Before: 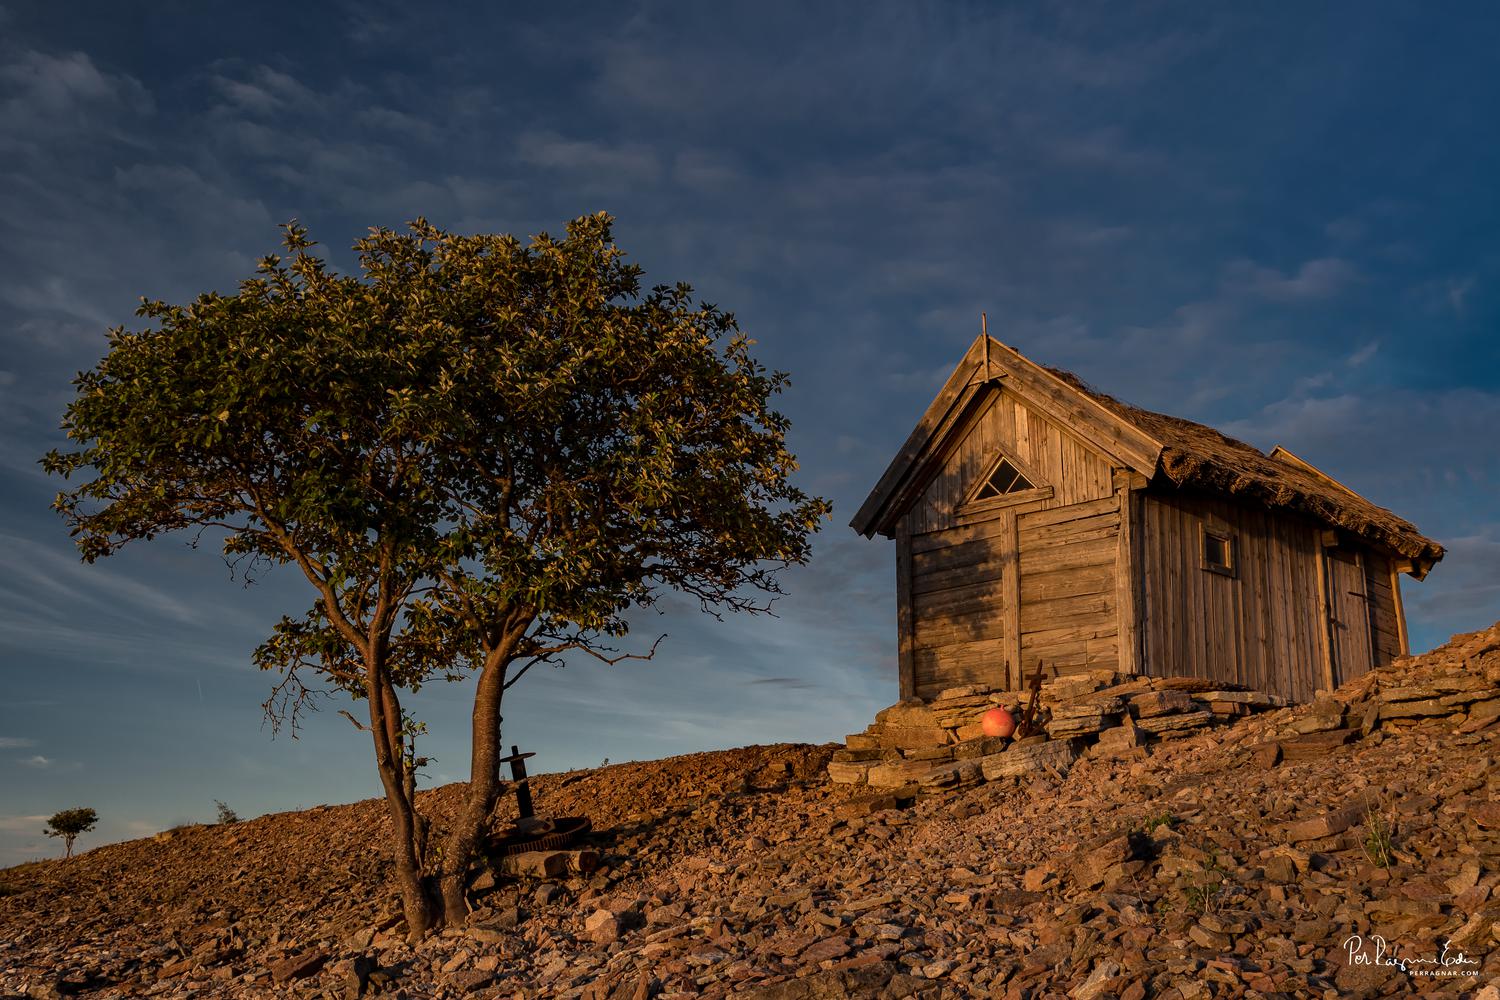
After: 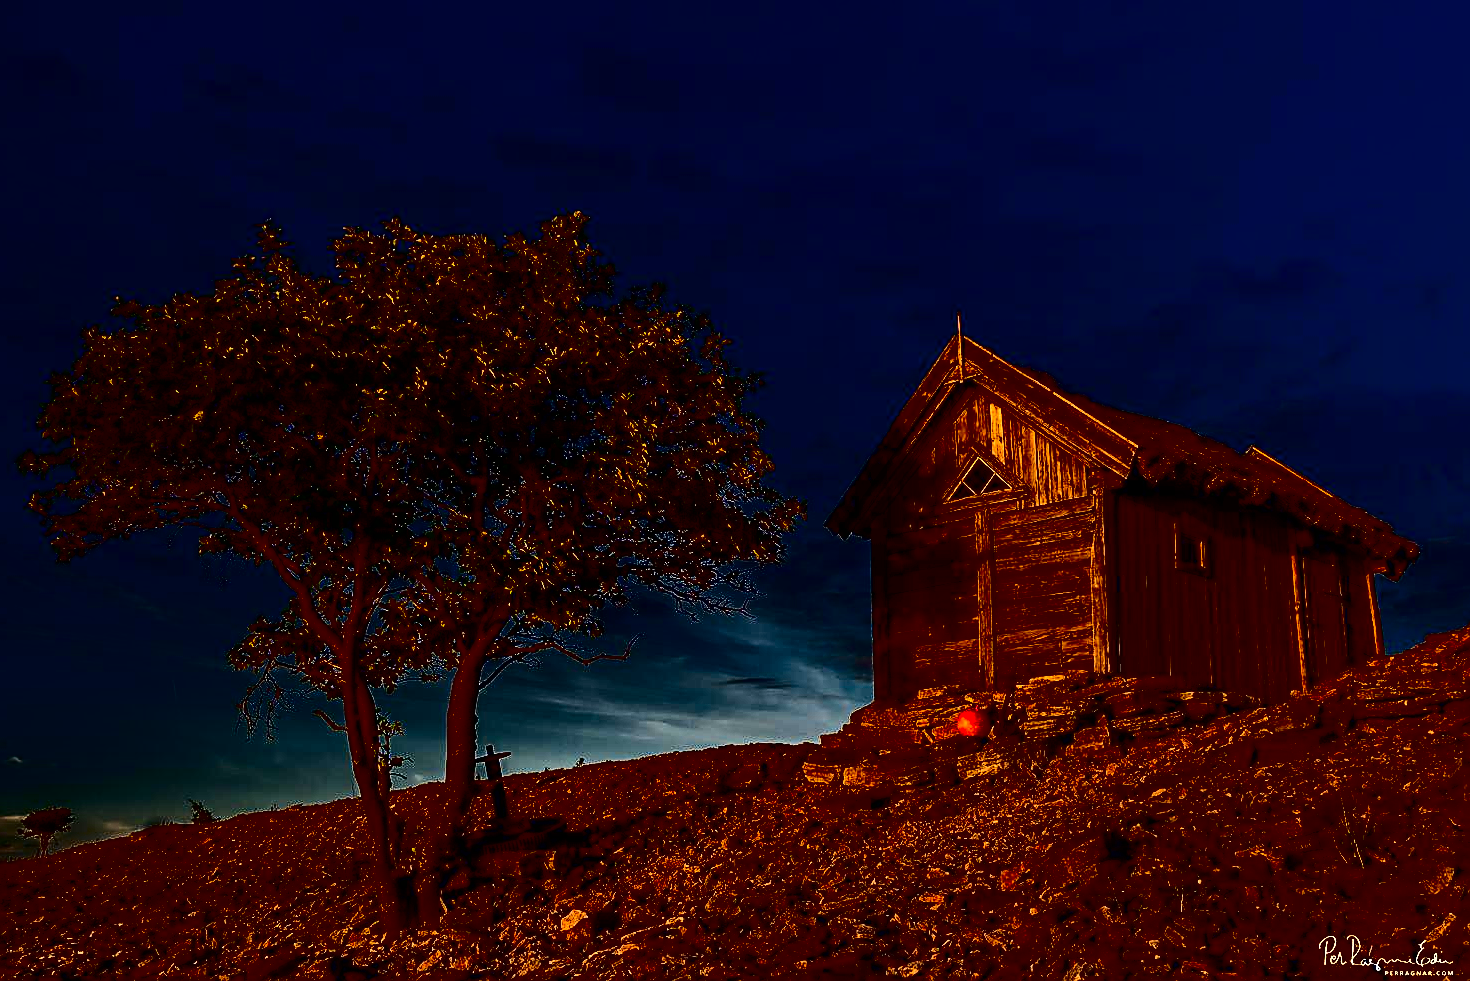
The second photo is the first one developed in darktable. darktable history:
sharpen: amount 0.496
contrast brightness saturation: contrast 0.784, brightness -0.998, saturation 0.994
crop: left 1.717%, right 0.269%, bottom 1.882%
